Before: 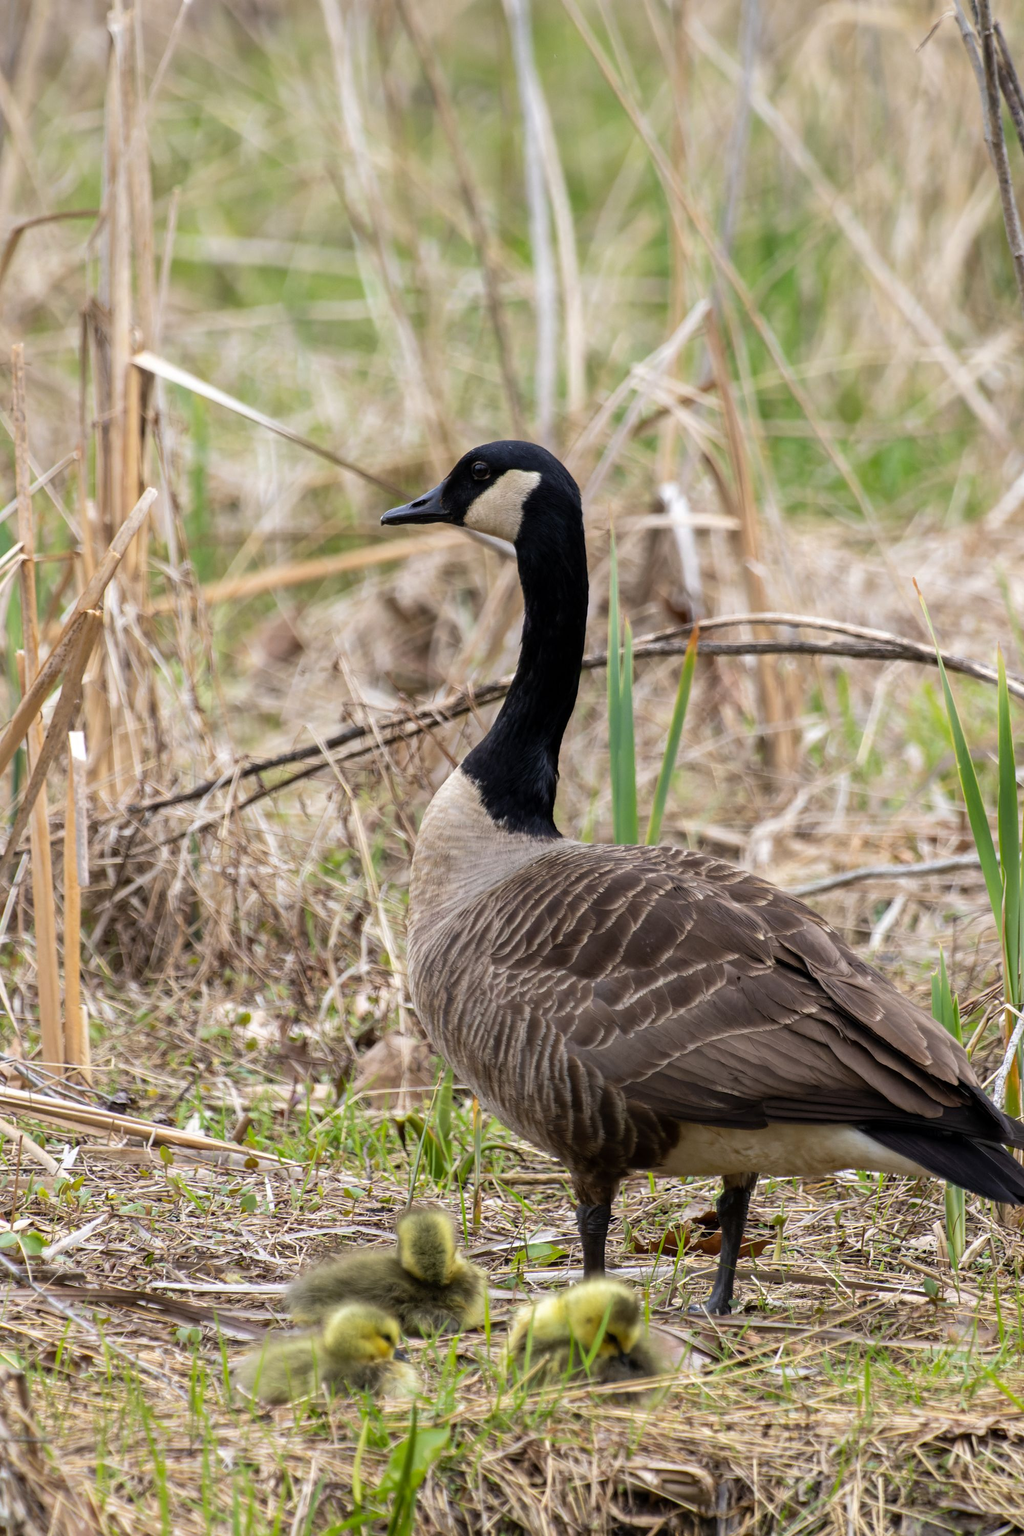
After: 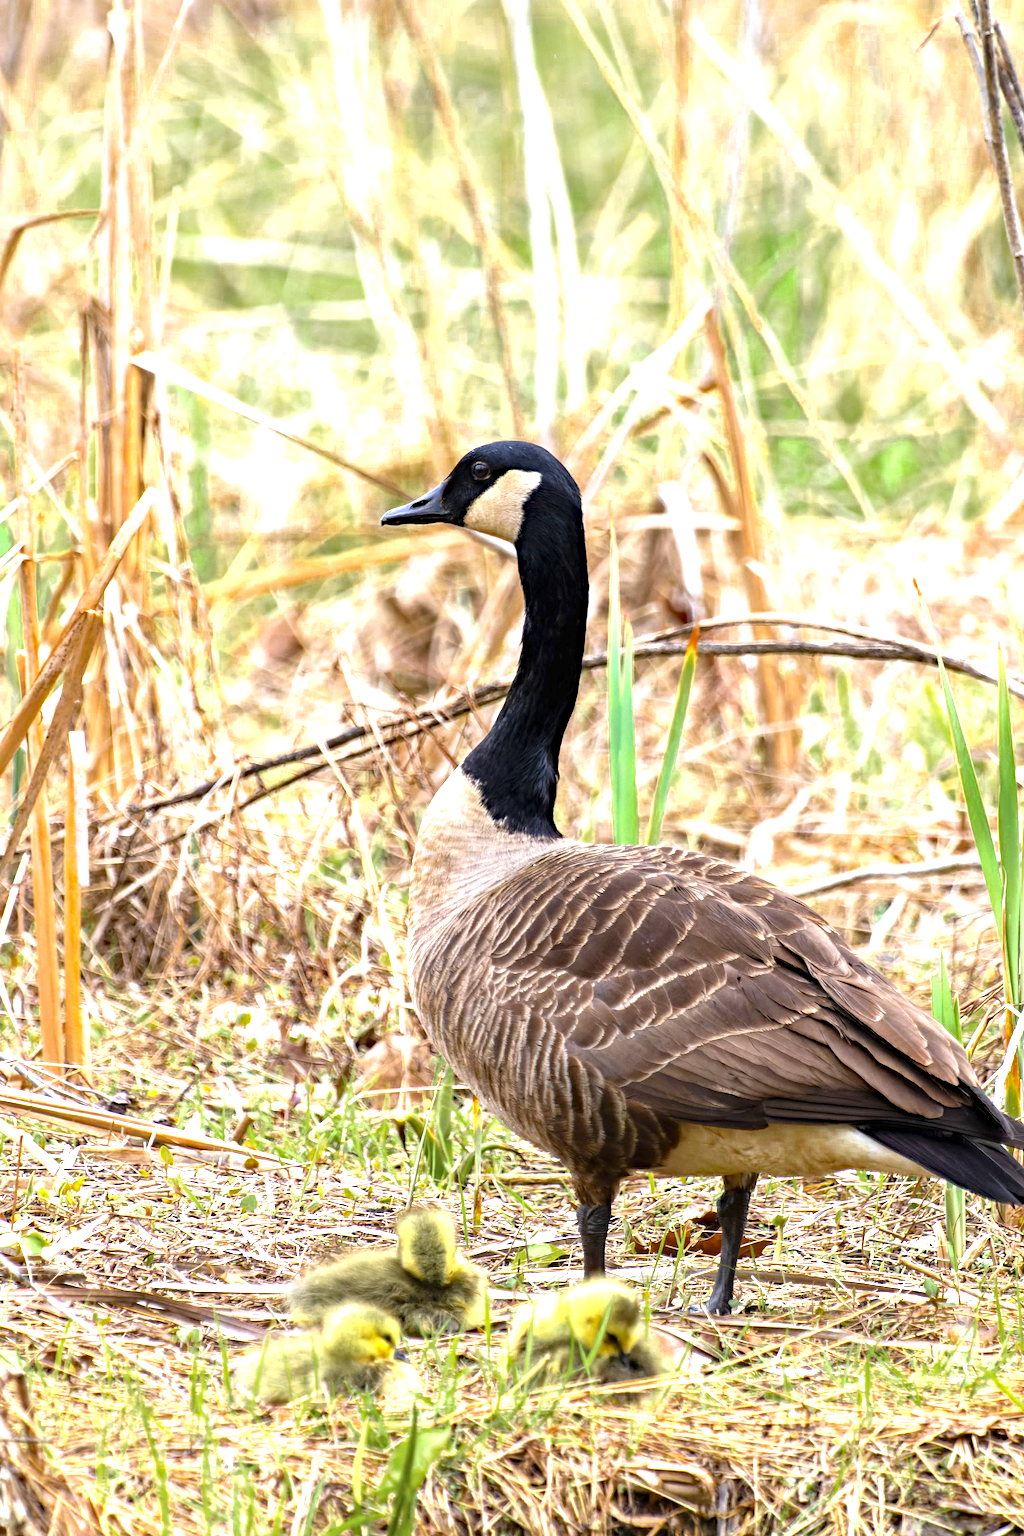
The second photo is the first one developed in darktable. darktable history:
exposure: black level correction 0, exposure 1.625 EV, compensate exposure bias true, compensate highlight preservation false
color zones: curves: ch0 [(0.11, 0.396) (0.195, 0.36) (0.25, 0.5) (0.303, 0.412) (0.357, 0.544) (0.75, 0.5) (0.967, 0.328)]; ch1 [(0, 0.468) (0.112, 0.512) (0.202, 0.6) (0.25, 0.5) (0.307, 0.352) (0.357, 0.544) (0.75, 0.5) (0.963, 0.524)]
haze removal: strength 0.29, distance 0.25, compatibility mode true, adaptive false
